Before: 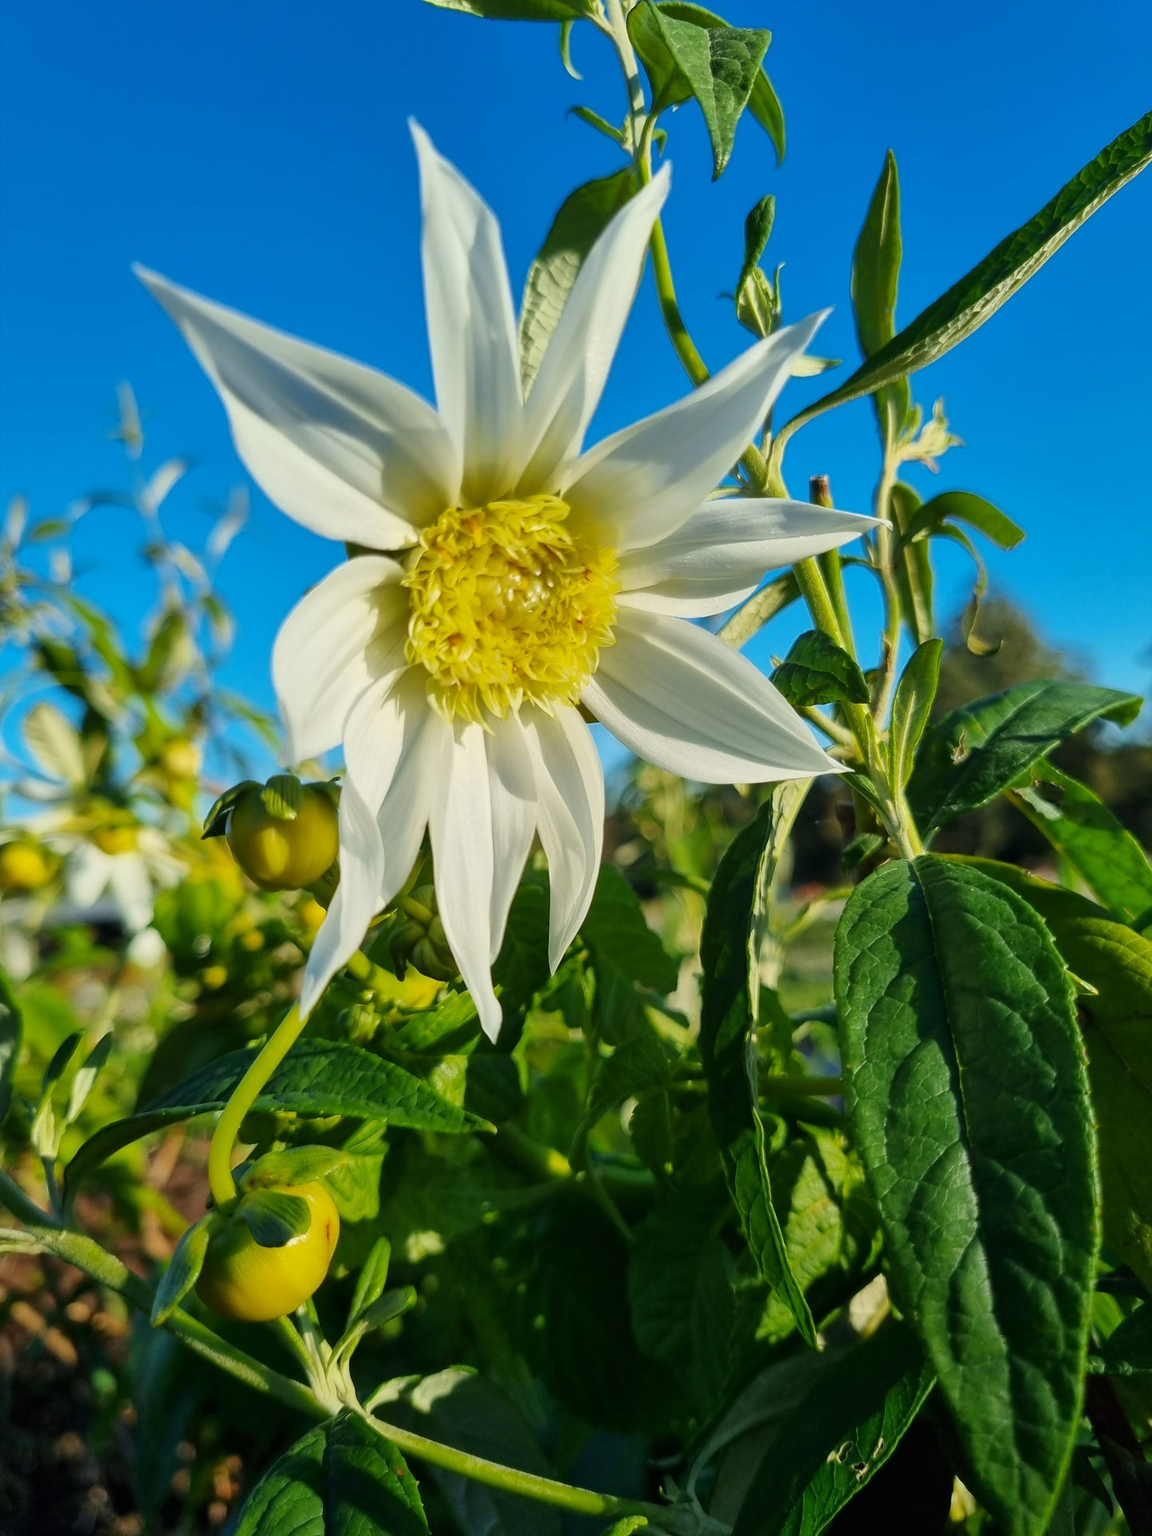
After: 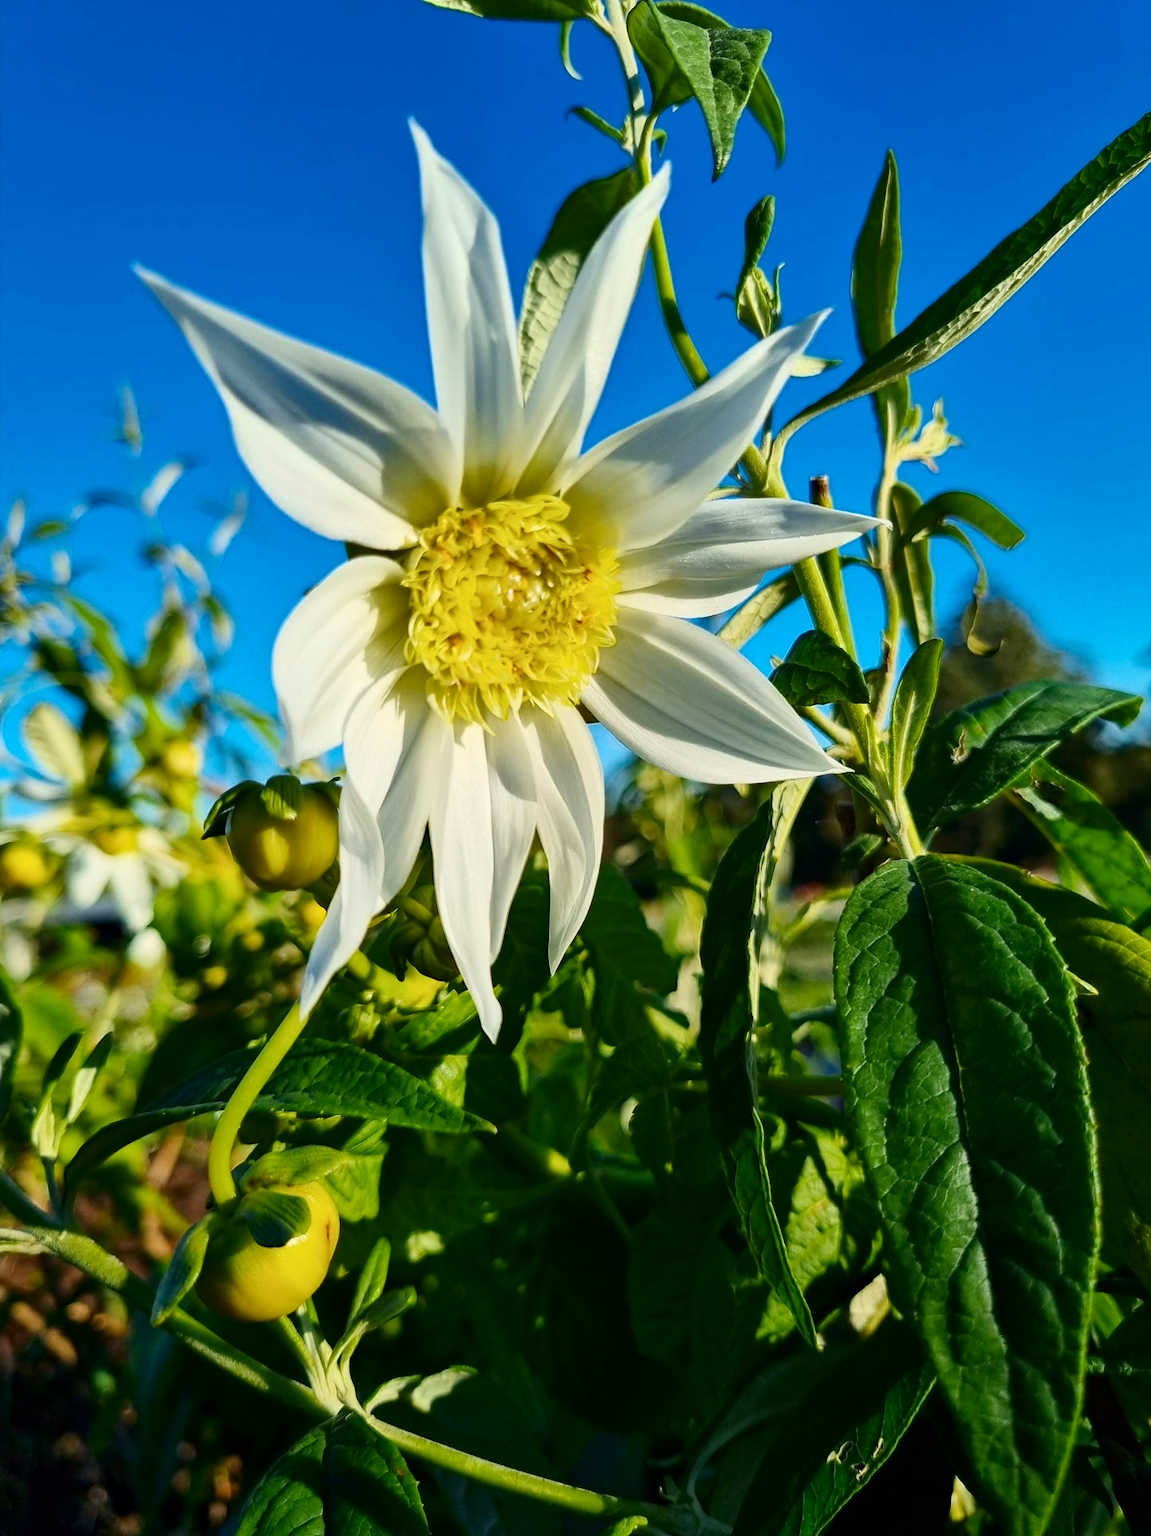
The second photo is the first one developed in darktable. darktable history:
haze removal: strength 0.3, distance 0.252, compatibility mode true, adaptive false
color balance rgb: shadows lift › chroma 3.342%, shadows lift › hue 279.11°, perceptual saturation grading › global saturation 0.537%, perceptual saturation grading › mid-tones 11.672%
contrast brightness saturation: contrast 0.217
